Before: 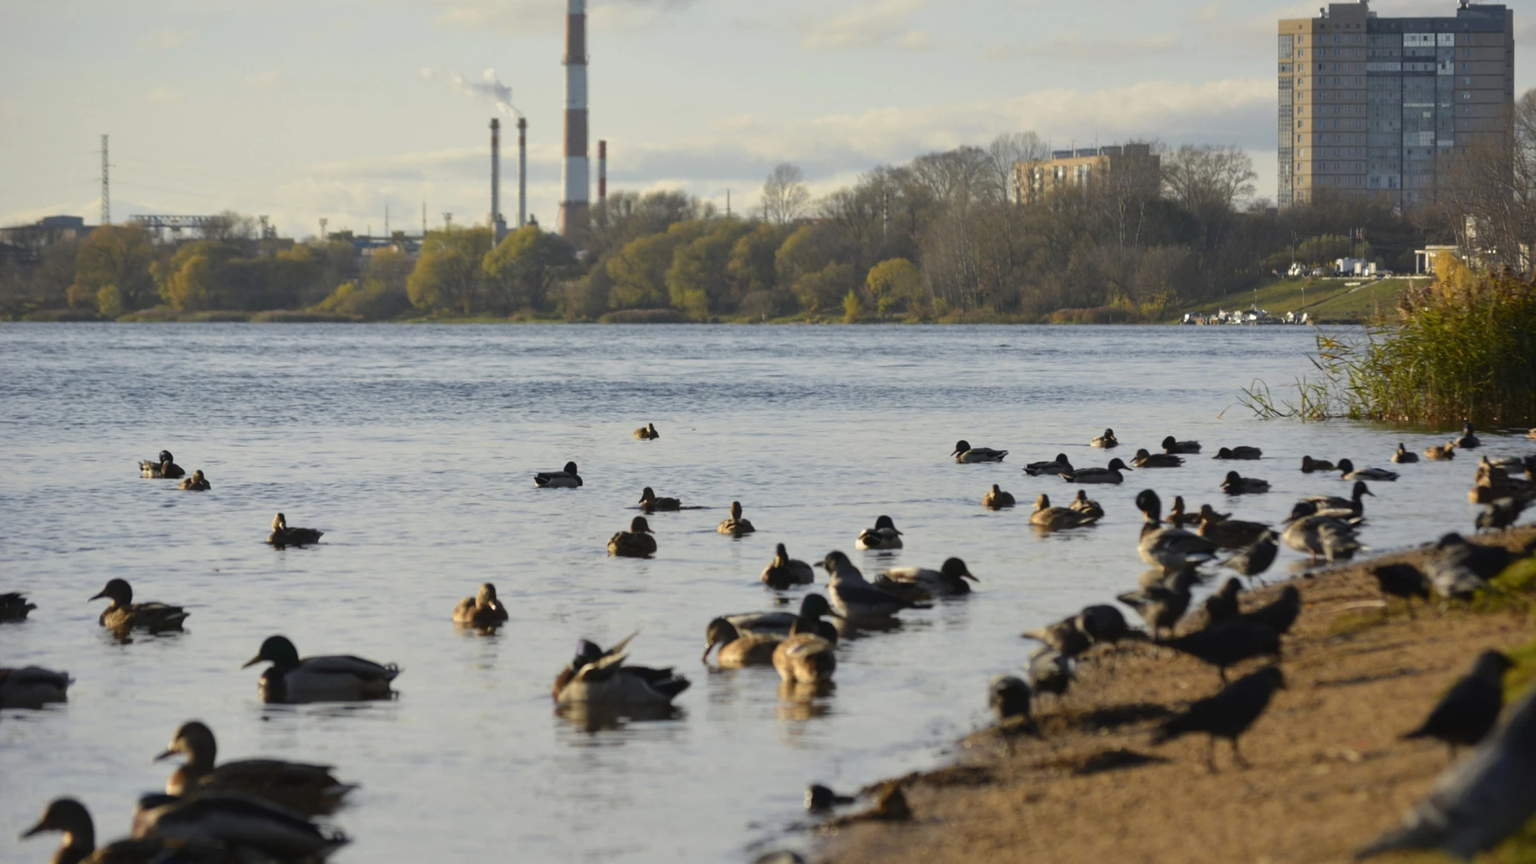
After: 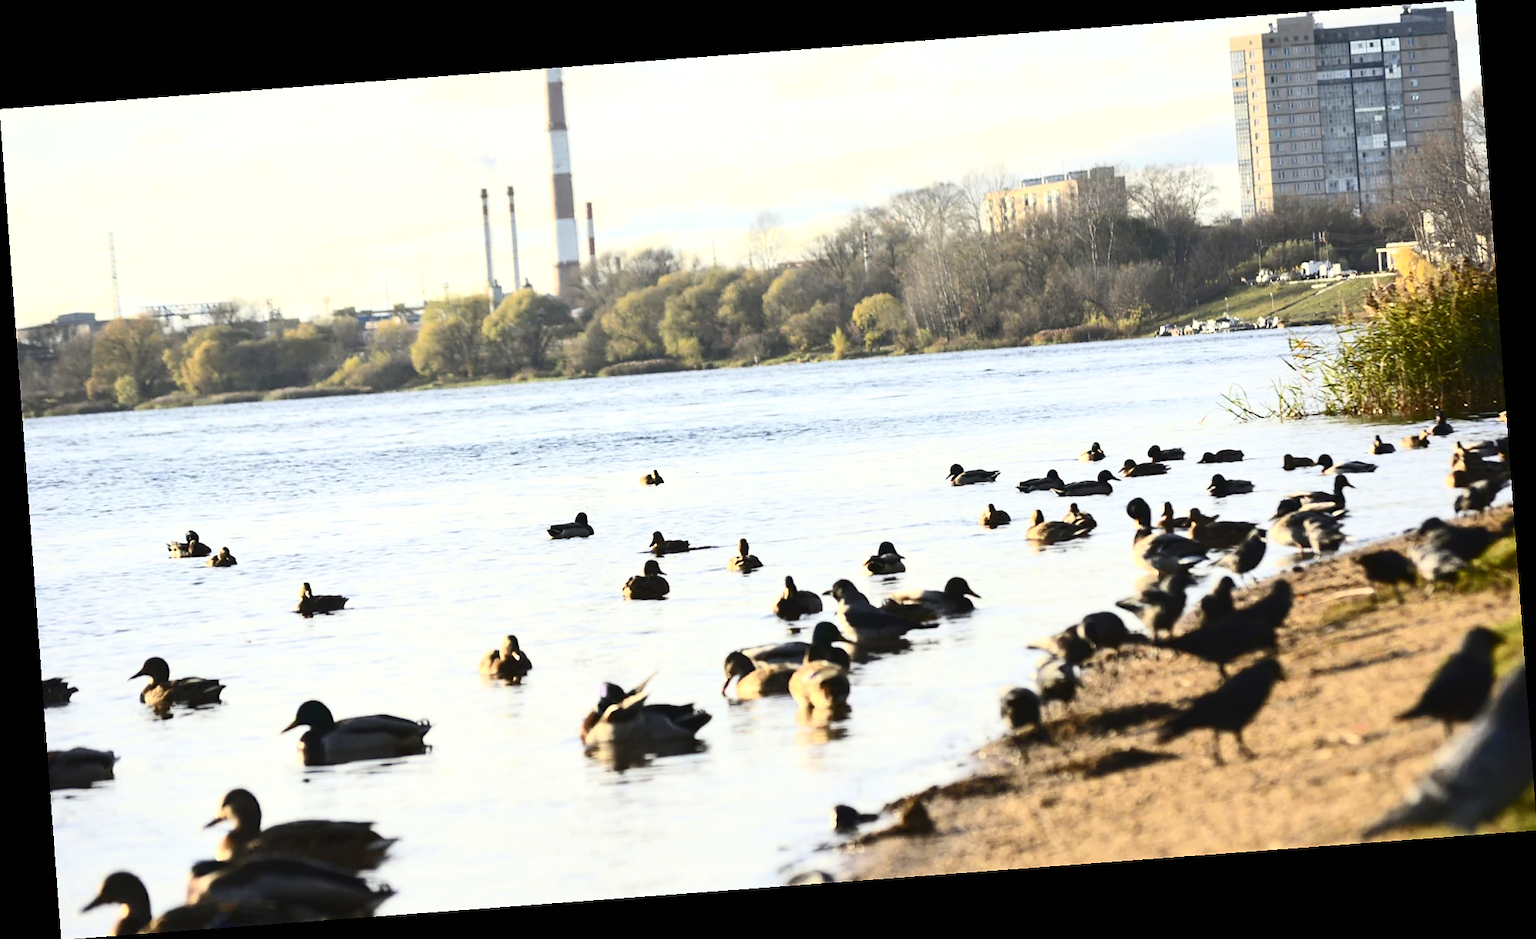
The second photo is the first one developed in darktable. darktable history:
shadows and highlights: shadows 20.55, highlights -20.99, soften with gaussian
rotate and perspective: rotation -4.25°, automatic cropping off
sharpen: radius 1
exposure: black level correction 0, exposure 1 EV, compensate highlight preservation false
contrast brightness saturation: contrast 0.39, brightness 0.1
